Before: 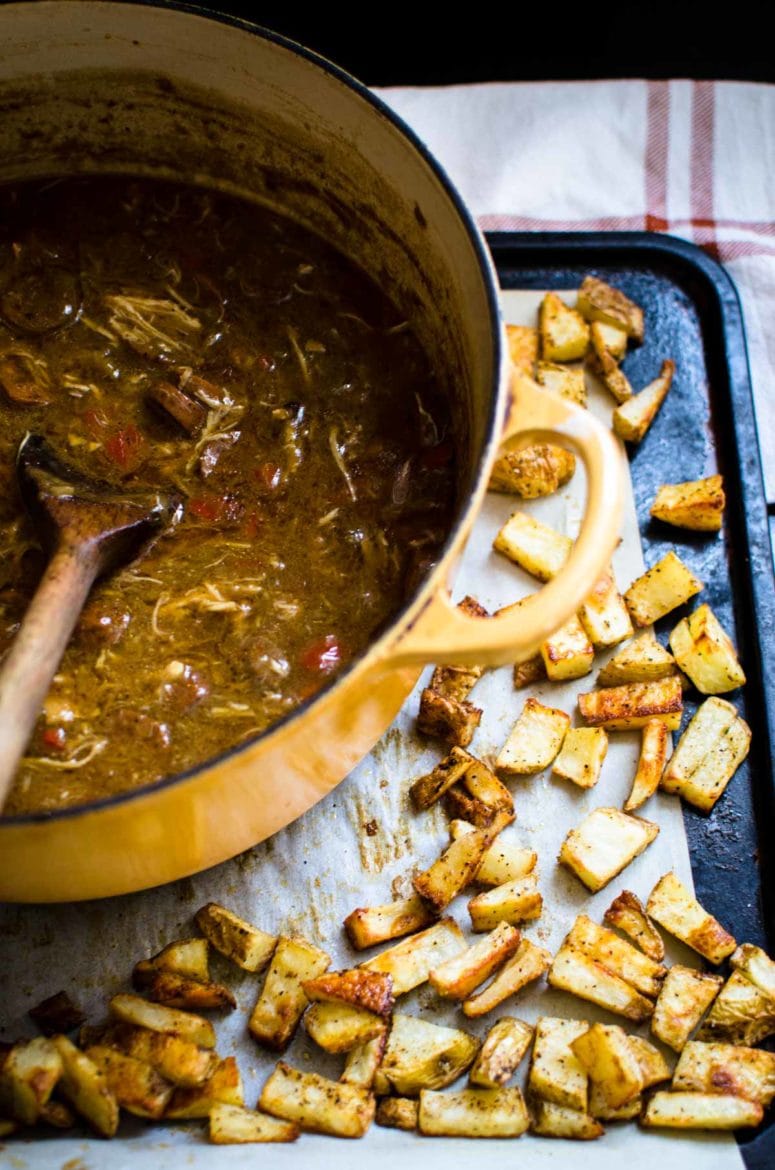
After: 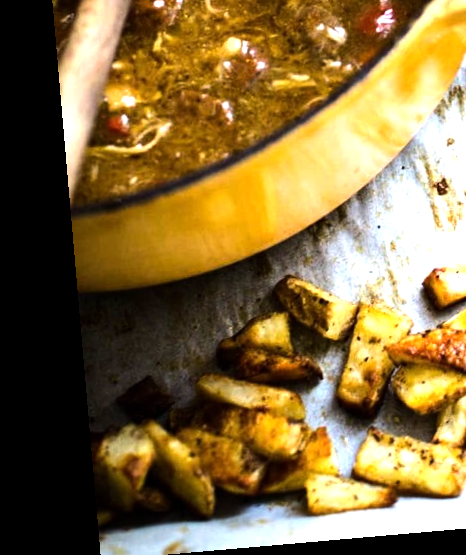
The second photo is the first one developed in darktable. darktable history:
rotate and perspective: rotation -4.98°, automatic cropping off
crop and rotate: top 54.778%, right 46.61%, bottom 0.159%
tone equalizer: -8 EV -1.08 EV, -7 EV -1.01 EV, -6 EV -0.867 EV, -5 EV -0.578 EV, -3 EV 0.578 EV, -2 EV 0.867 EV, -1 EV 1.01 EV, +0 EV 1.08 EV, edges refinement/feathering 500, mask exposure compensation -1.57 EV, preserve details no
